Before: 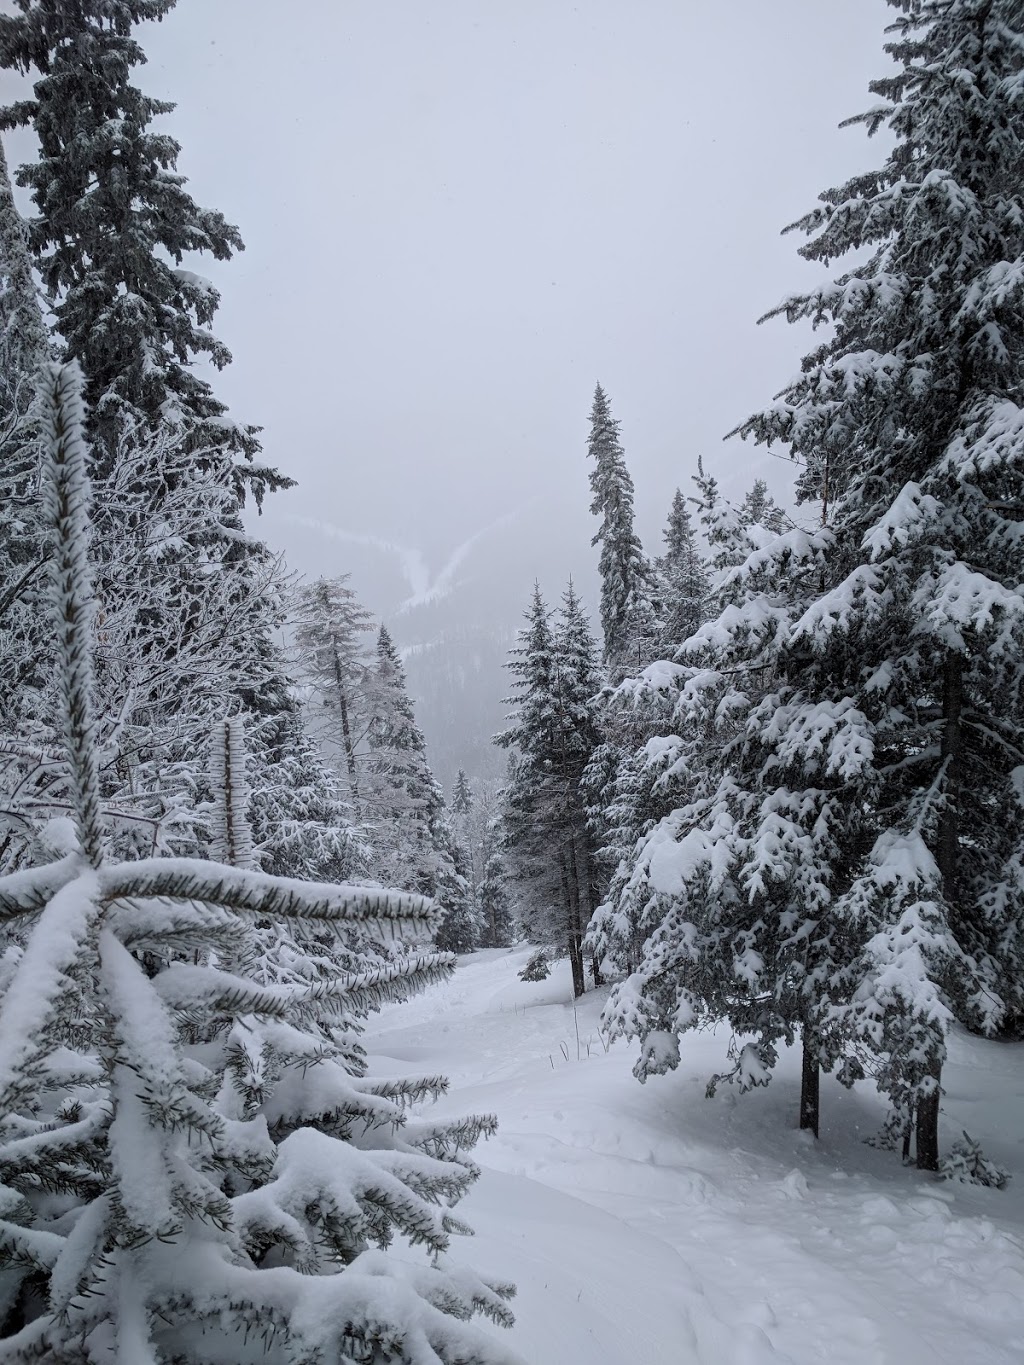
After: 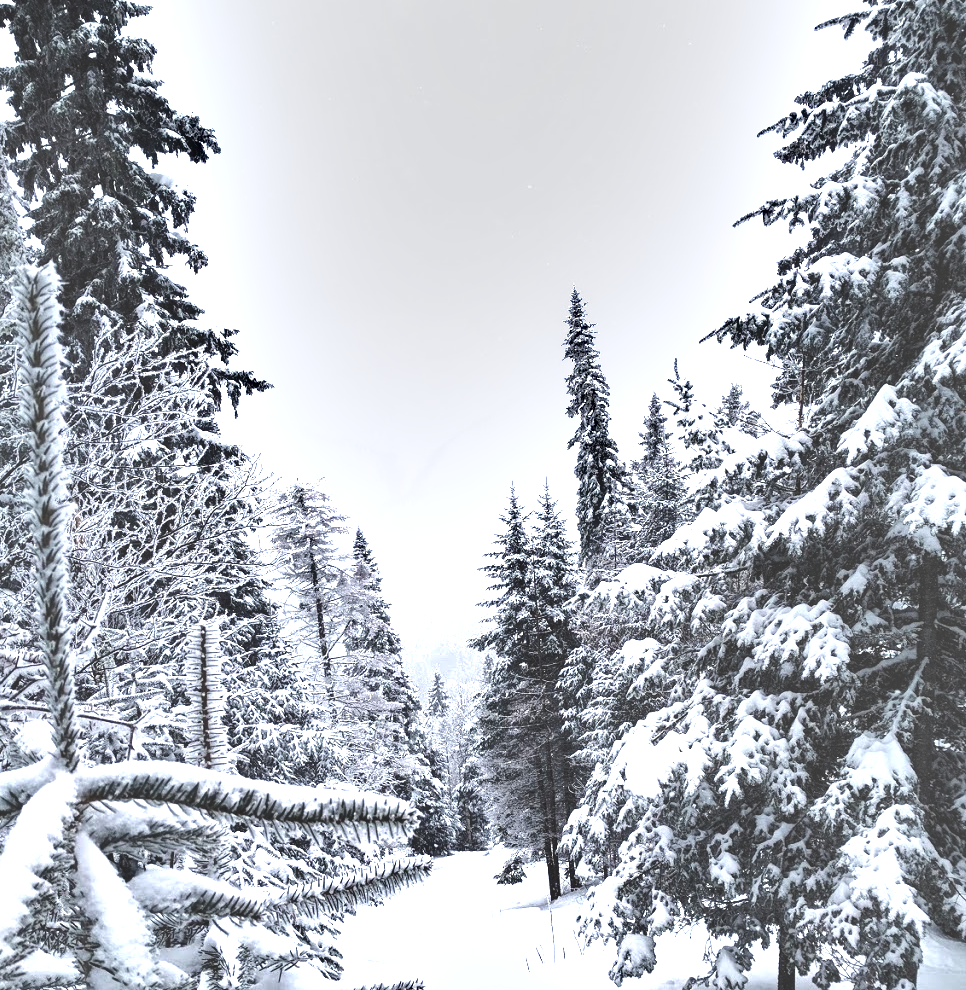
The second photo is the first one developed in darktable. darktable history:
levels: levels [0.016, 0.492, 0.969]
local contrast: mode bilateral grid, contrast 20, coarseness 51, detail 141%, midtone range 0.2
shadows and highlights: low approximation 0.01, soften with gaussian
tone equalizer: on, module defaults
exposure: black level correction -0.024, exposure 1.395 EV, compensate exposure bias true, compensate highlight preservation false
crop: left 2.418%, top 7.141%, right 3.183%, bottom 20.272%
